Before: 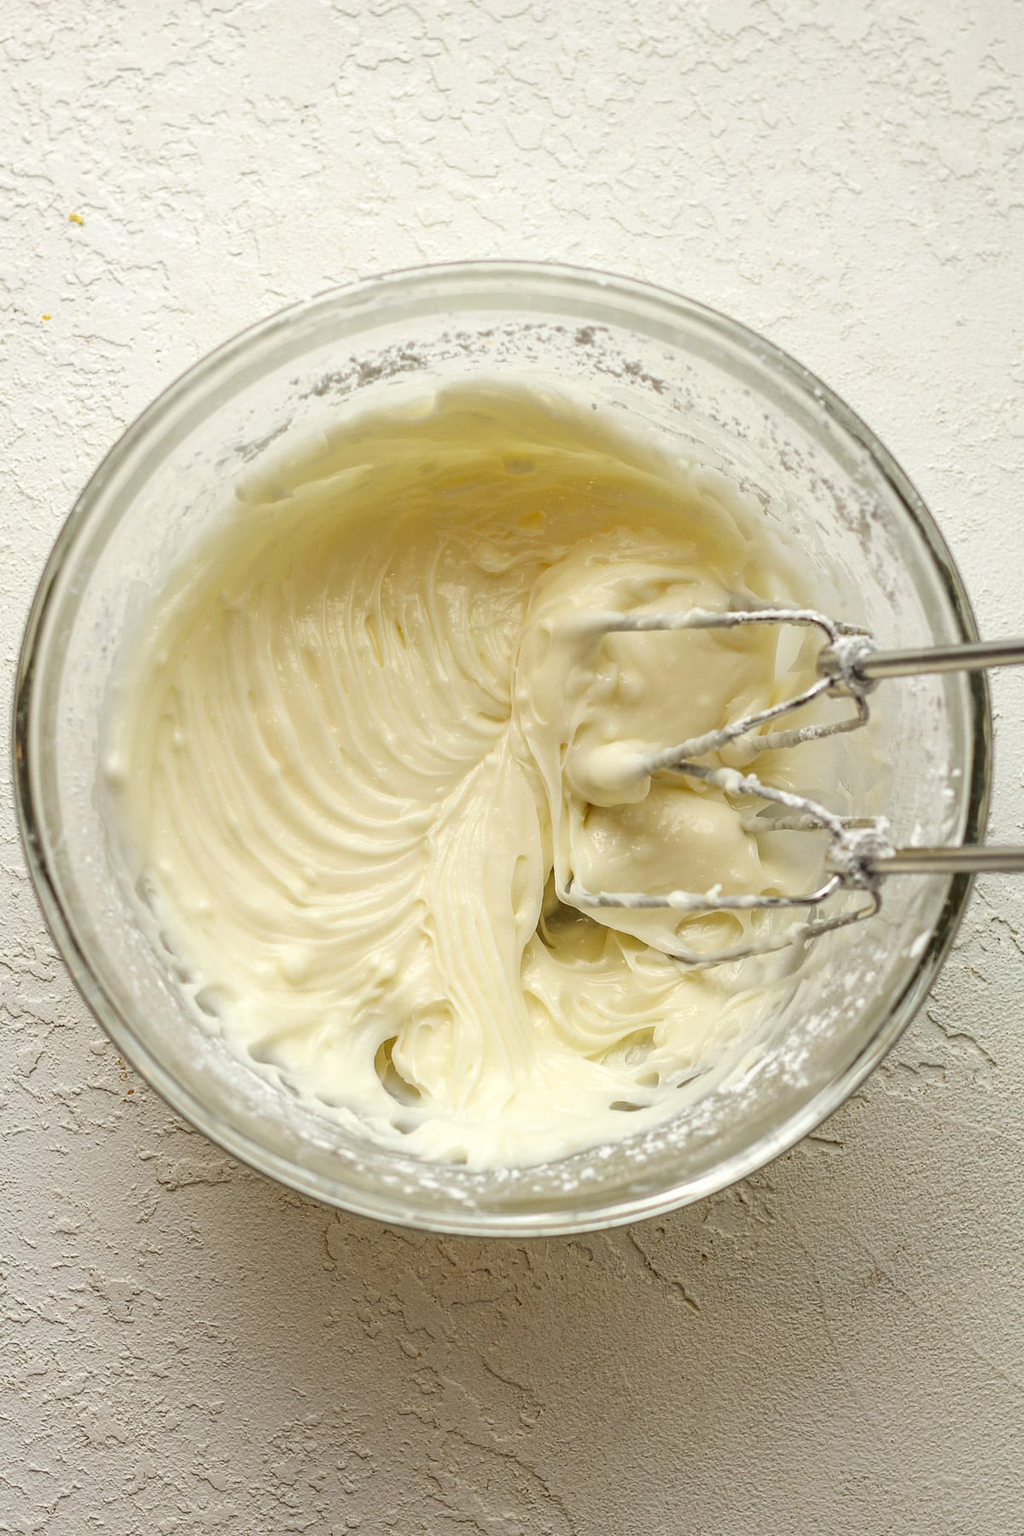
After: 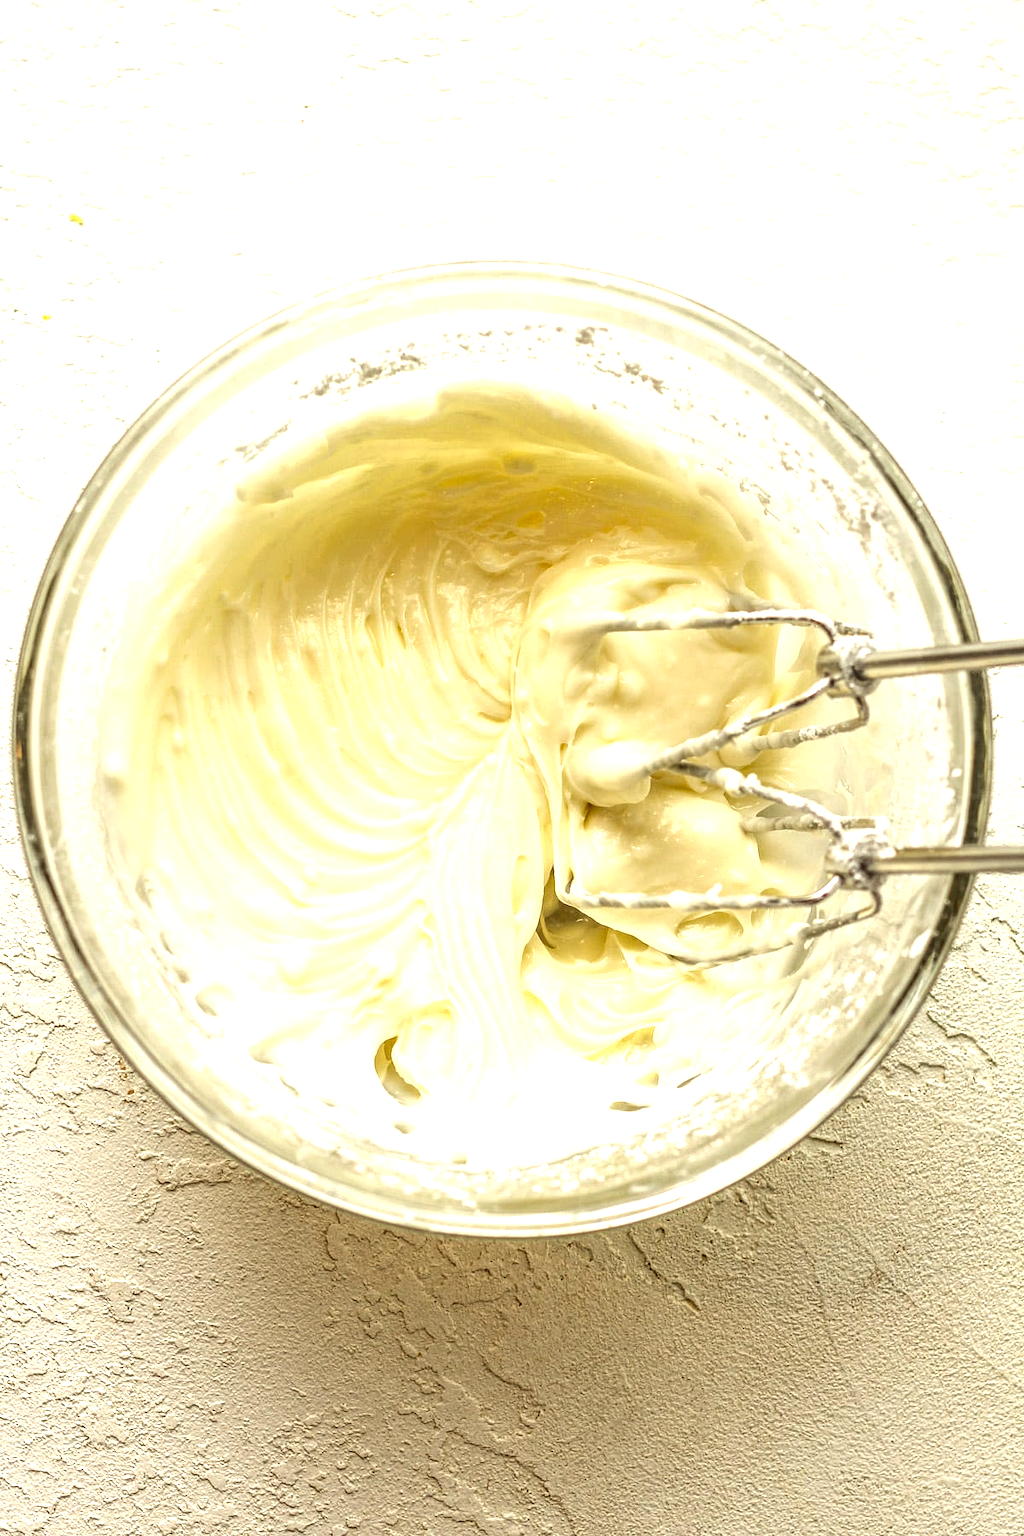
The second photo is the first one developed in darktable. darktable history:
local contrast: highlights 61%, detail 143%, midtone range 0.428
exposure: exposure 1 EV, compensate highlight preservation false
color balance: lift [1.005, 1.002, 0.998, 0.998], gamma [1, 1.021, 1.02, 0.979], gain [0.923, 1.066, 1.056, 0.934]
